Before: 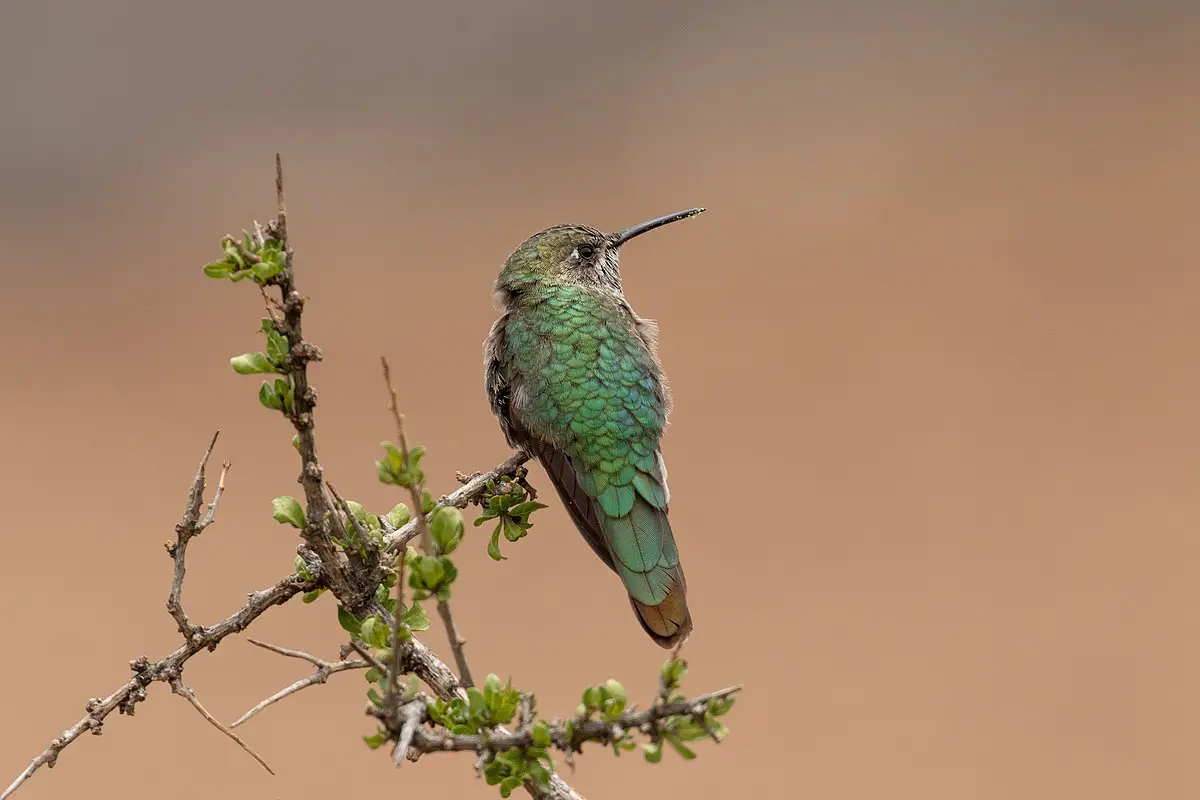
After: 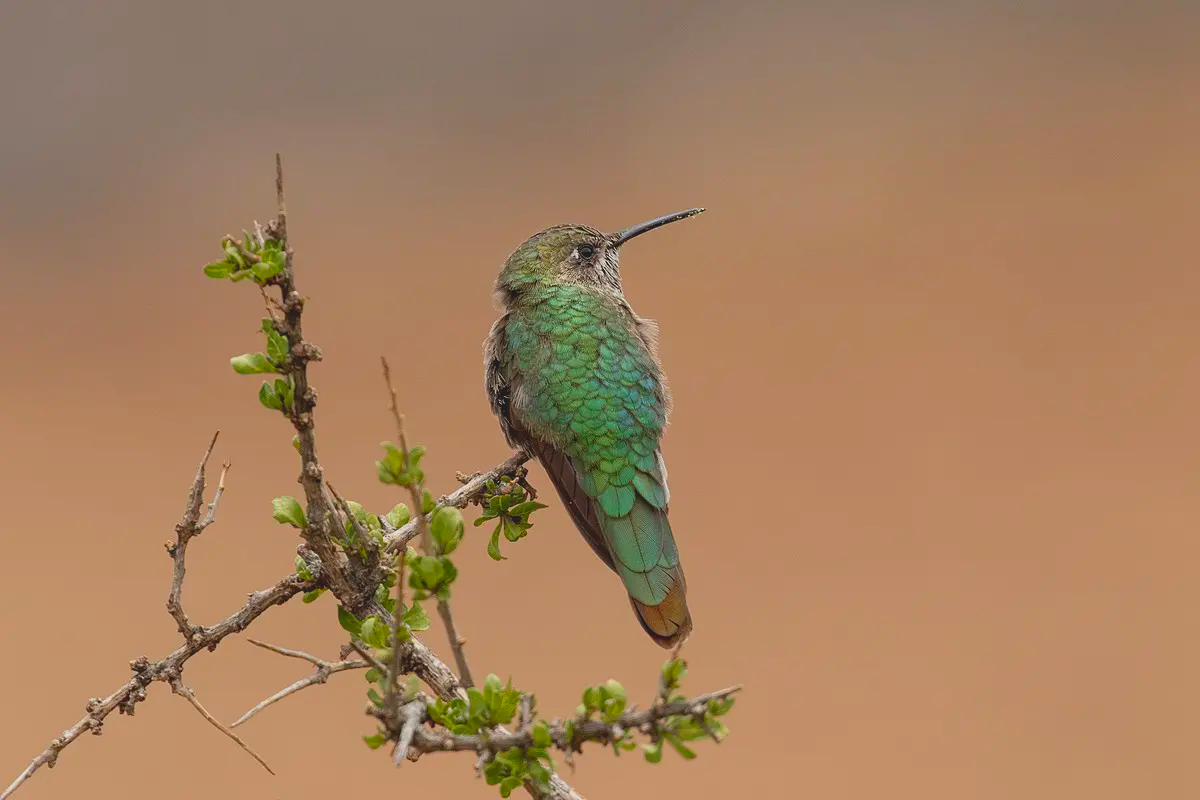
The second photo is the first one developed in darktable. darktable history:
contrast brightness saturation: contrast -0.199, saturation 0.187
tone equalizer: -8 EV -0.59 EV
